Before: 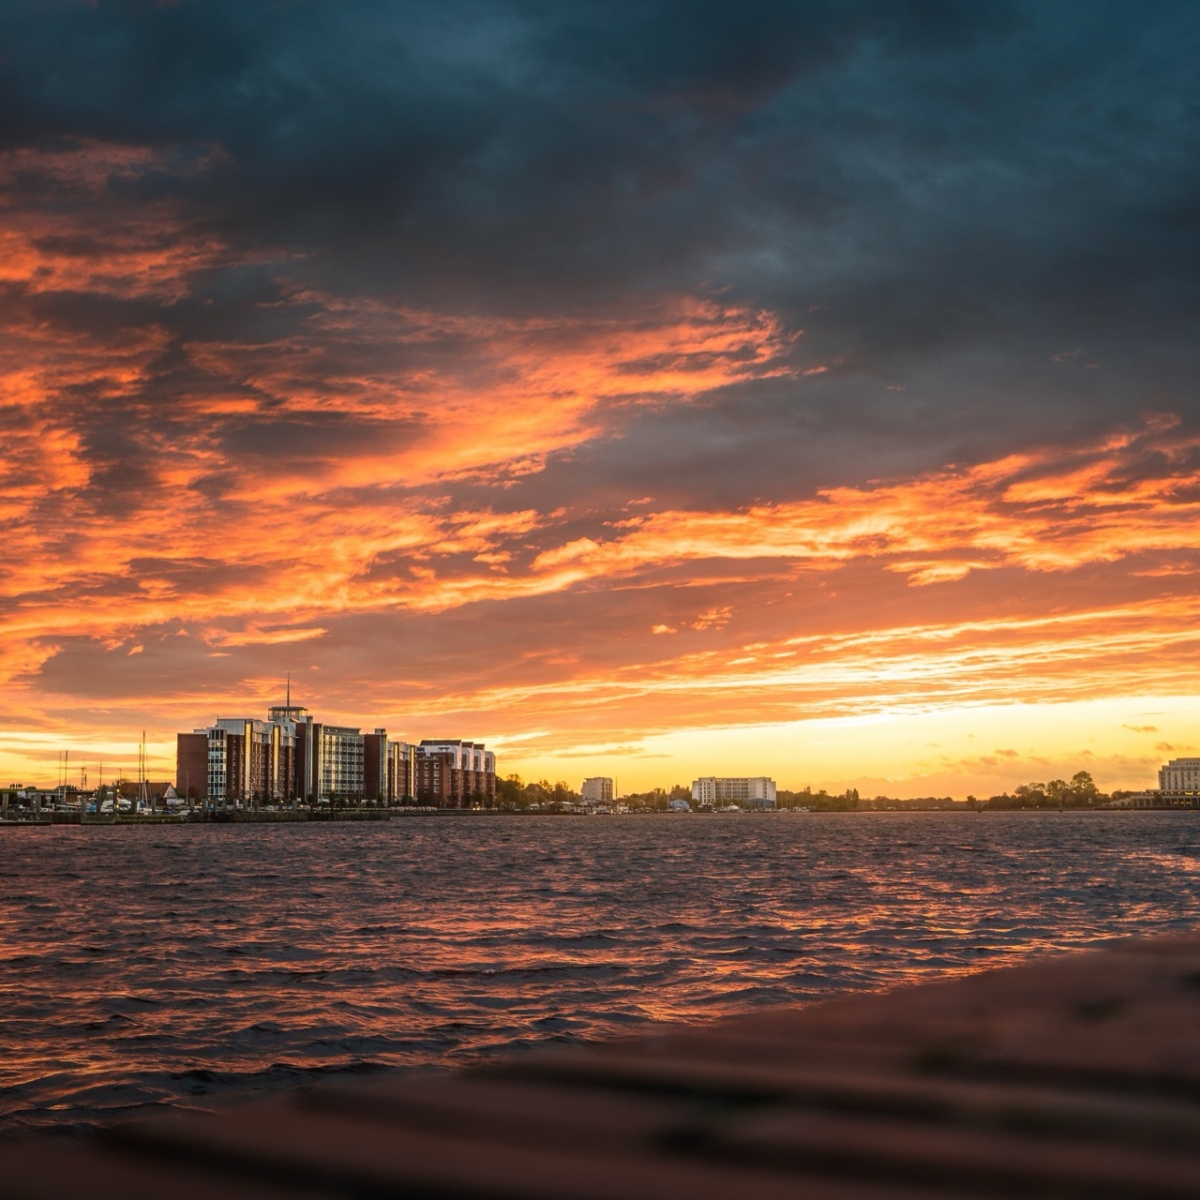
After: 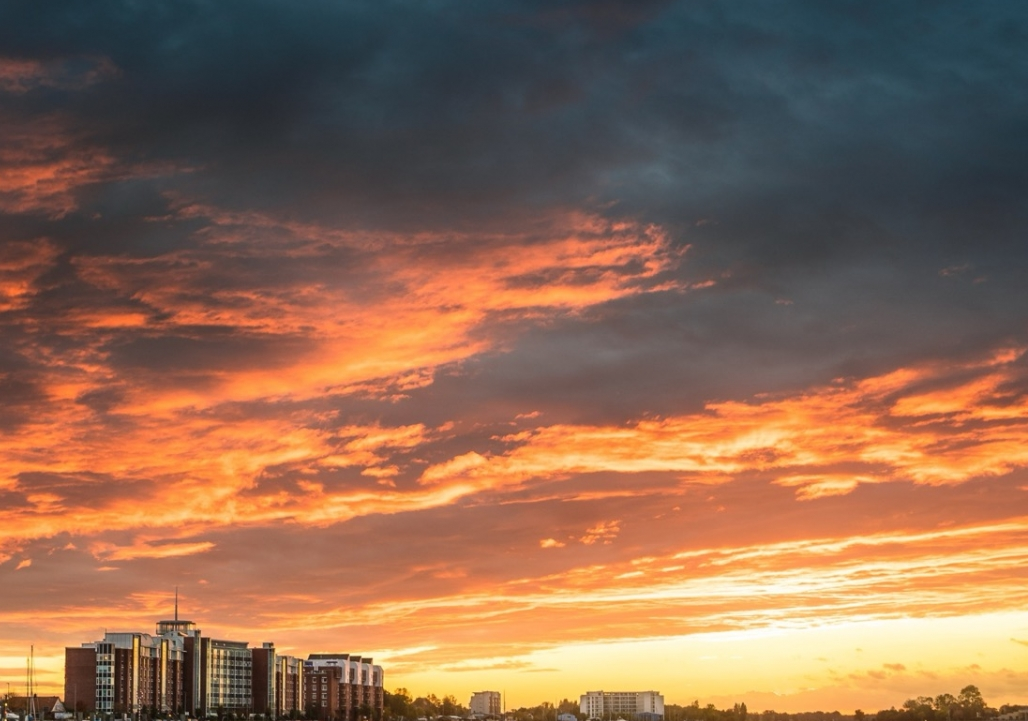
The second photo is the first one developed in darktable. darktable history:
crop and rotate: left 9.395%, top 7.234%, right 4.929%, bottom 32.605%
